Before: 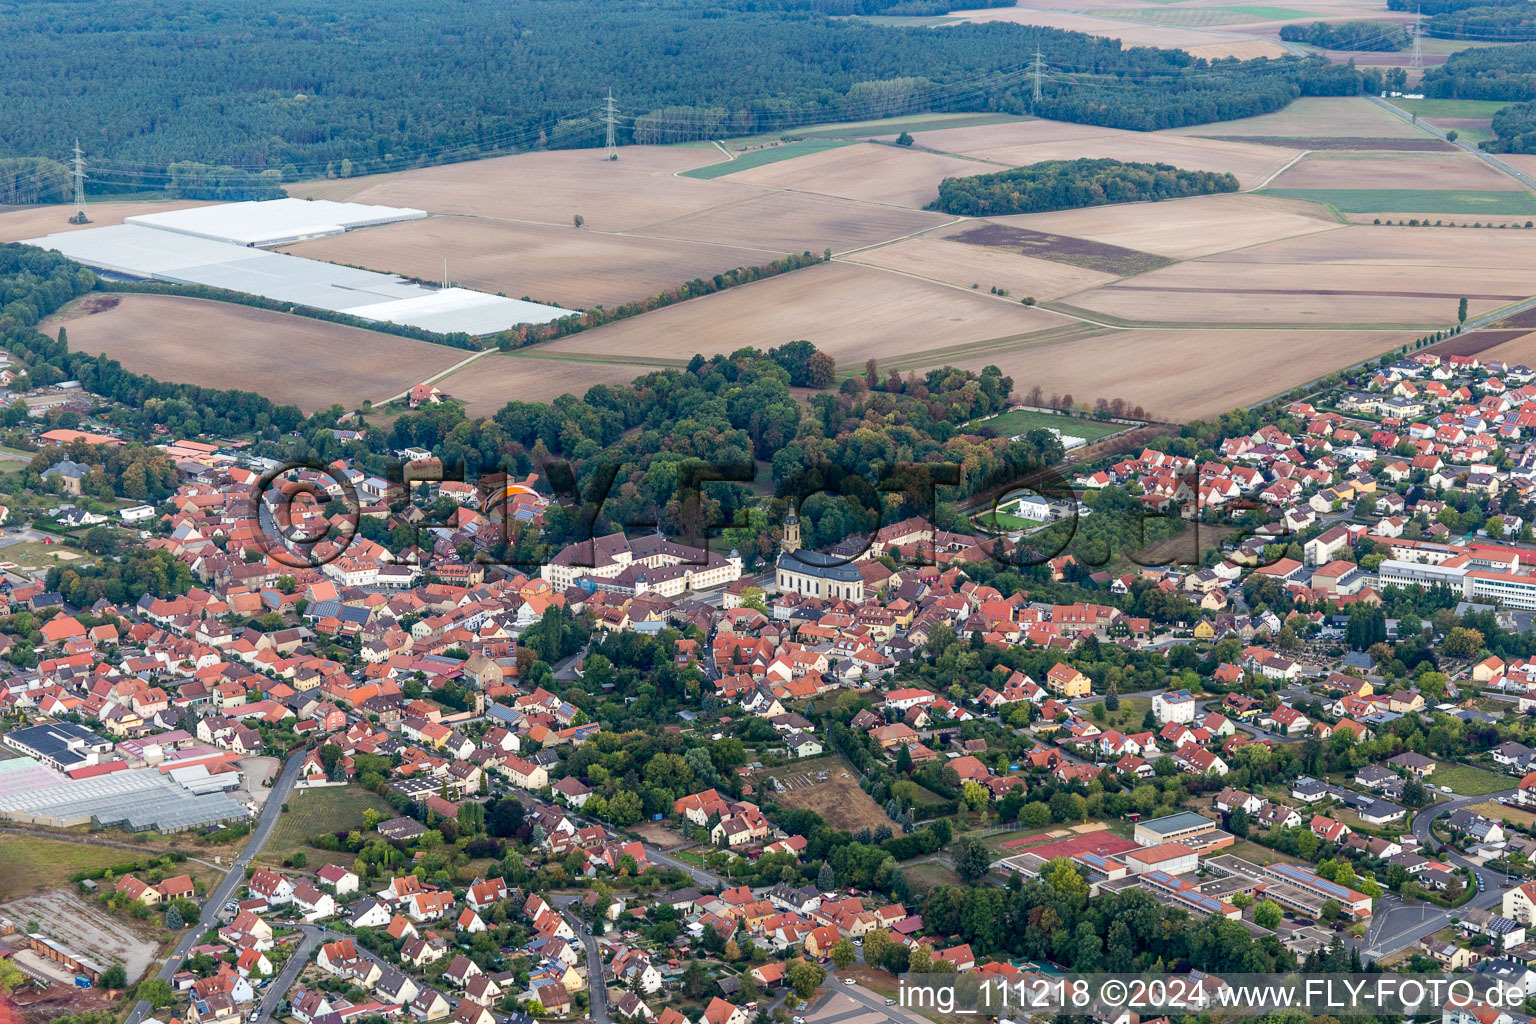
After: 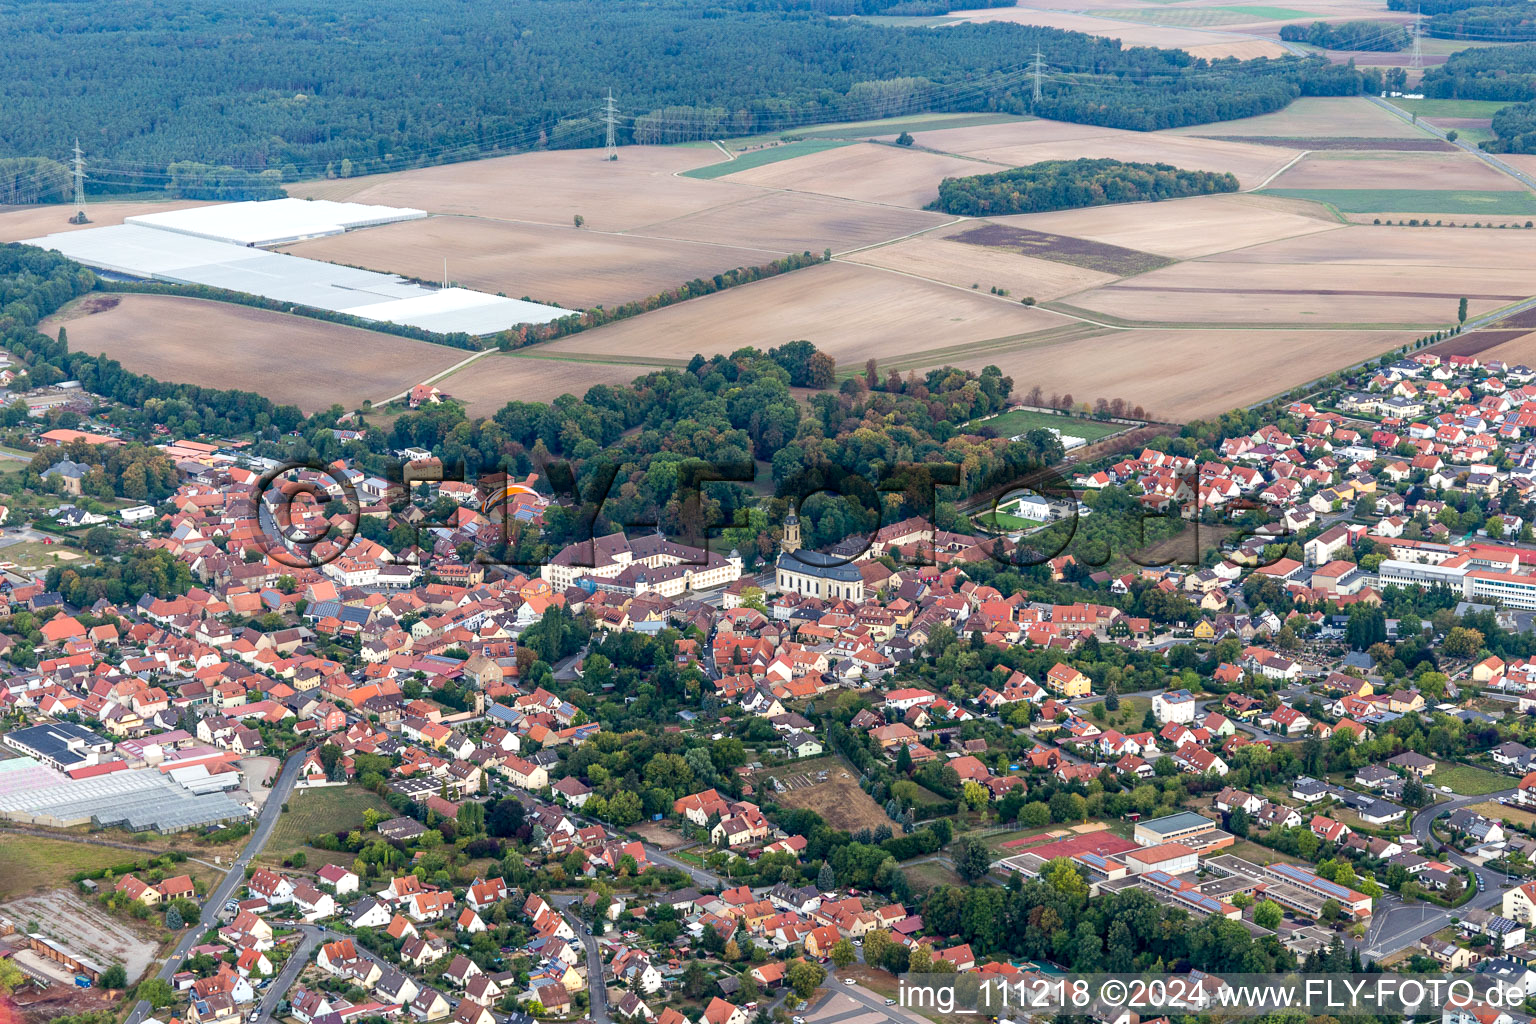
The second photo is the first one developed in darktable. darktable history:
exposure: black level correction 0.001, exposure 0.193 EV, compensate exposure bias true, compensate highlight preservation false
